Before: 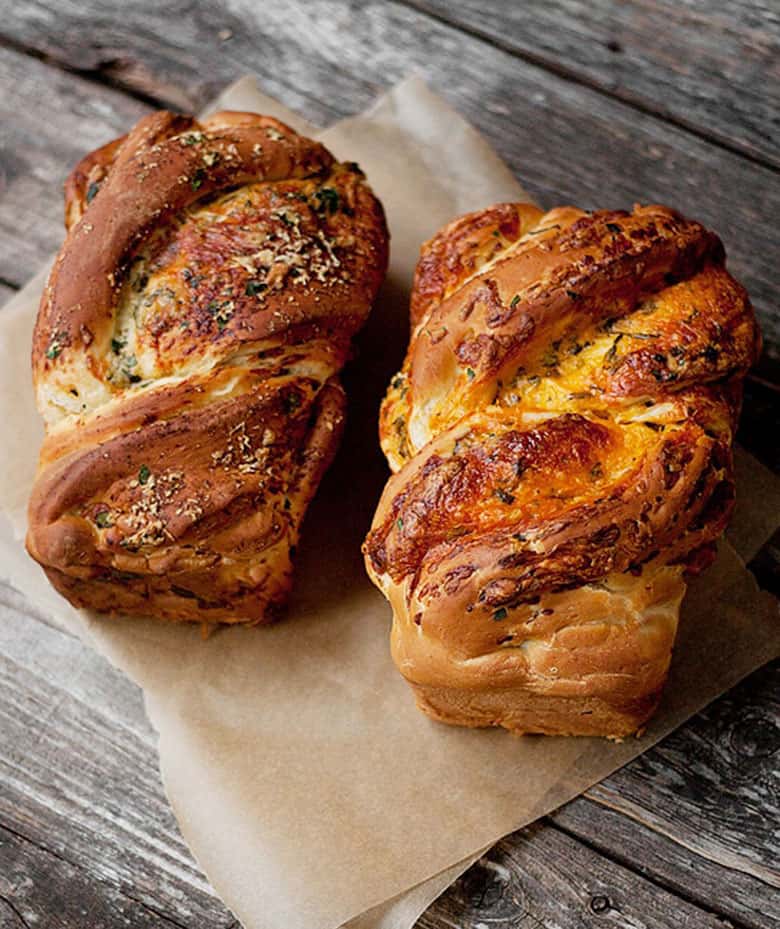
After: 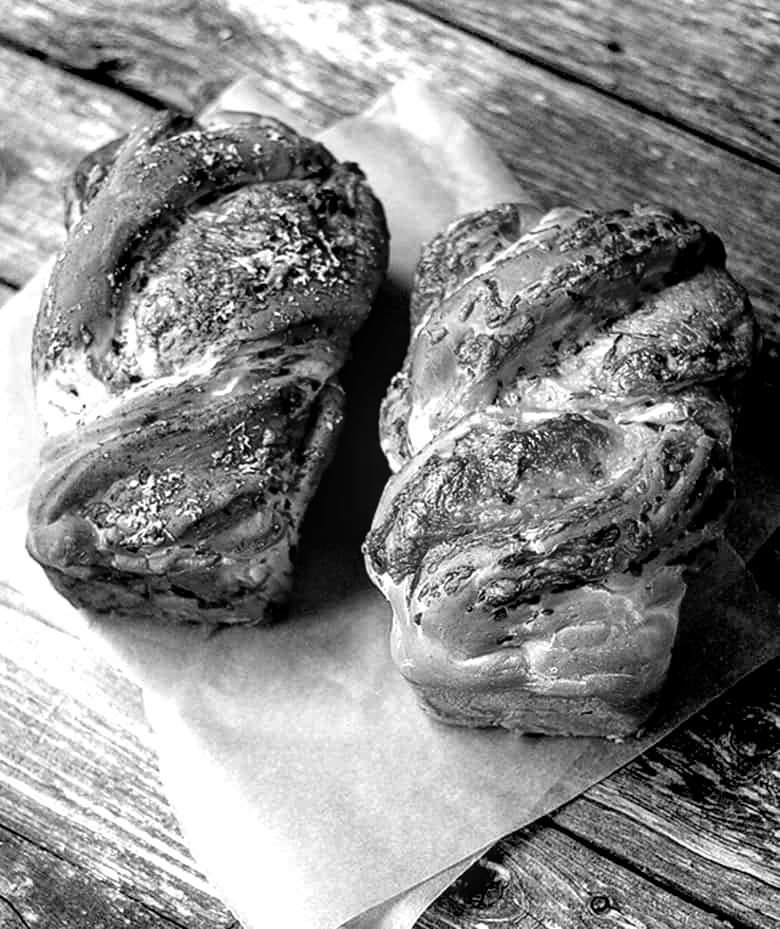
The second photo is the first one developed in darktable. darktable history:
exposure: black level correction 0.01, exposure 1 EV, compensate highlight preservation false
local contrast: on, module defaults
color calibration: output gray [0.25, 0.35, 0.4, 0], x 0.383, y 0.372, temperature 3905.17 K
